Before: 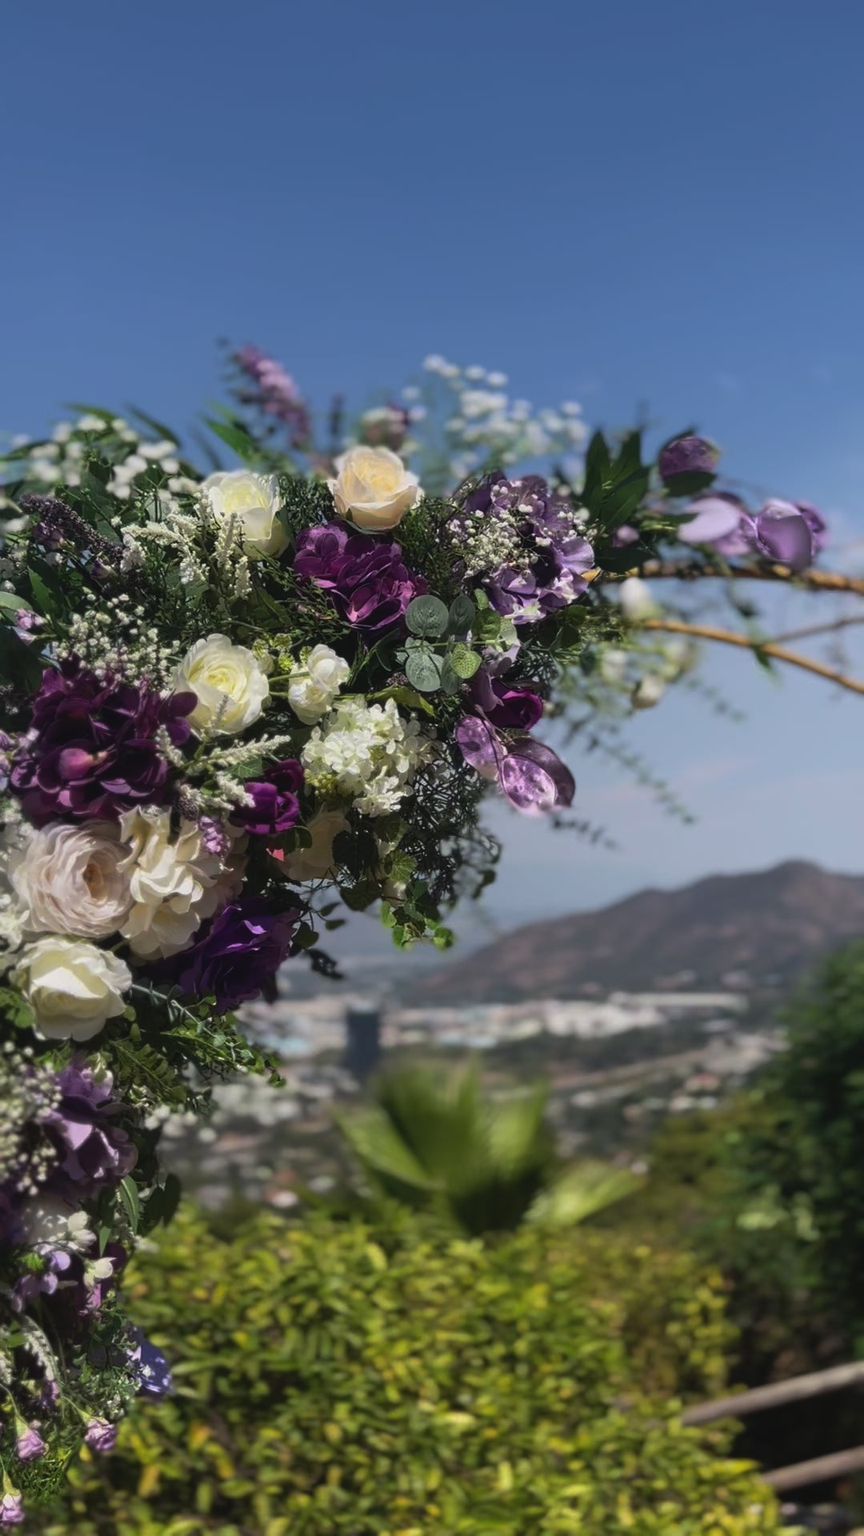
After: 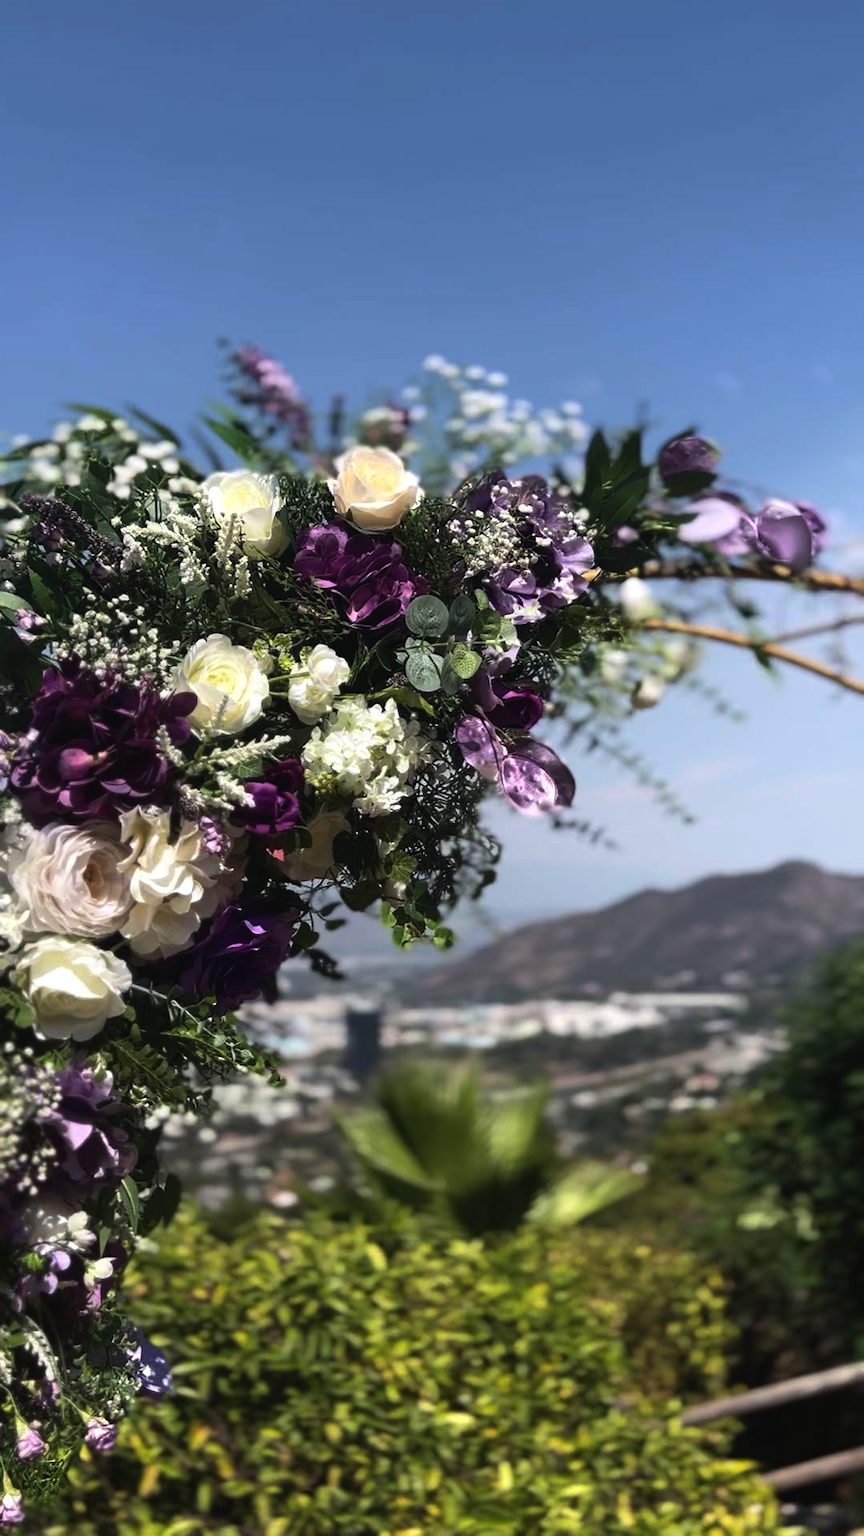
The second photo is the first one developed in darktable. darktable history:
tone equalizer: -8 EV -0.767 EV, -7 EV -0.69 EV, -6 EV -0.582 EV, -5 EV -0.362 EV, -3 EV 0.372 EV, -2 EV 0.6 EV, -1 EV 0.697 EV, +0 EV 0.734 EV, edges refinement/feathering 500, mask exposure compensation -1.57 EV, preserve details no
